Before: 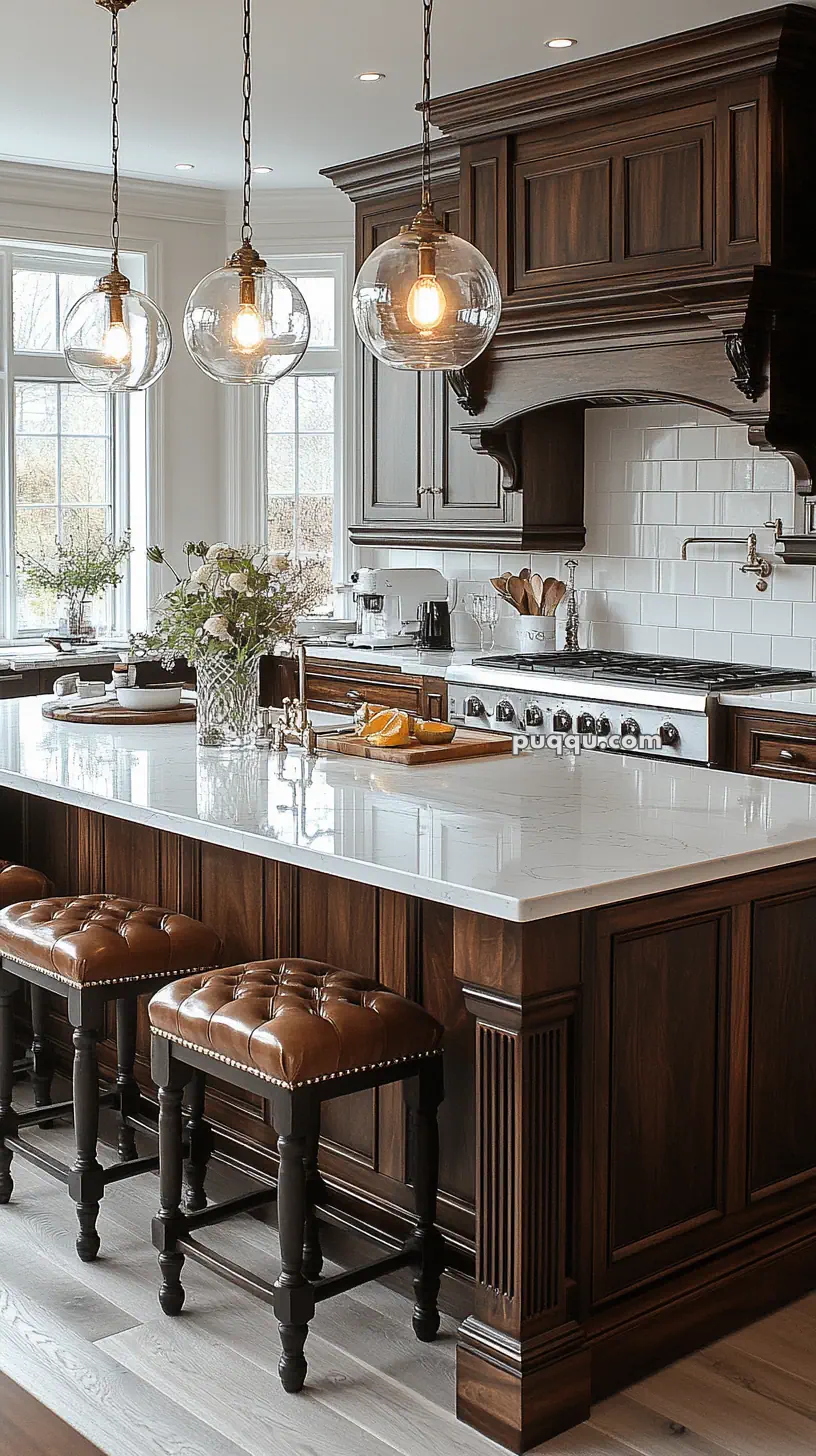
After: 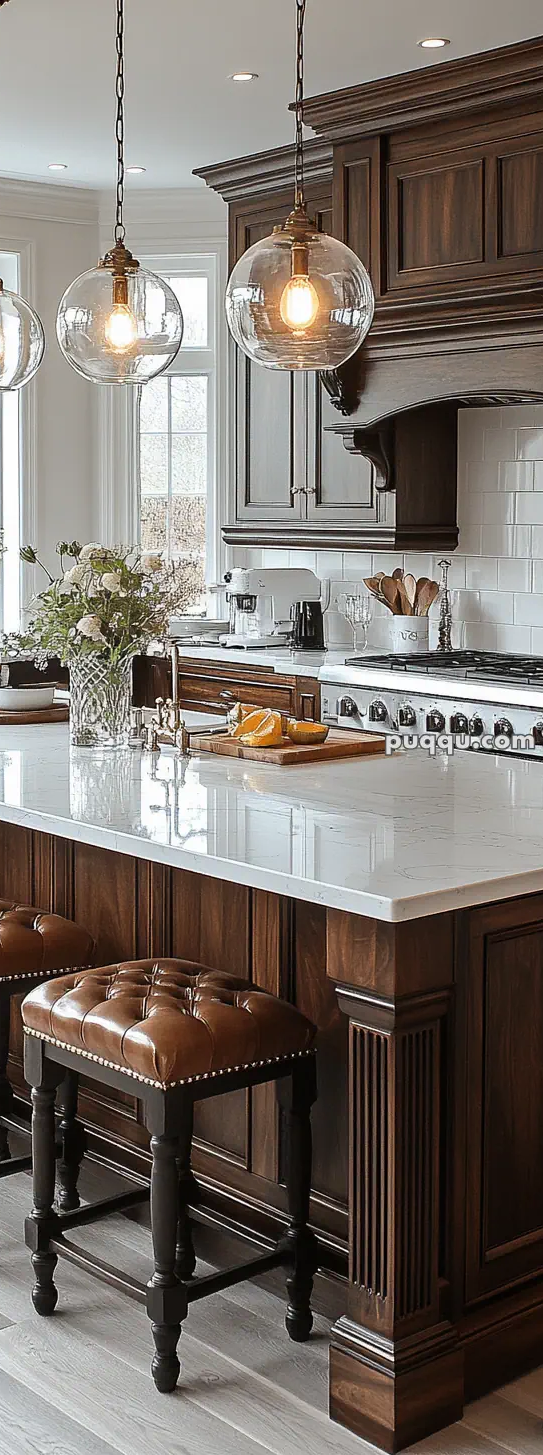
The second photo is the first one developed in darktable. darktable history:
crop and rotate: left 15.58%, right 17.764%
